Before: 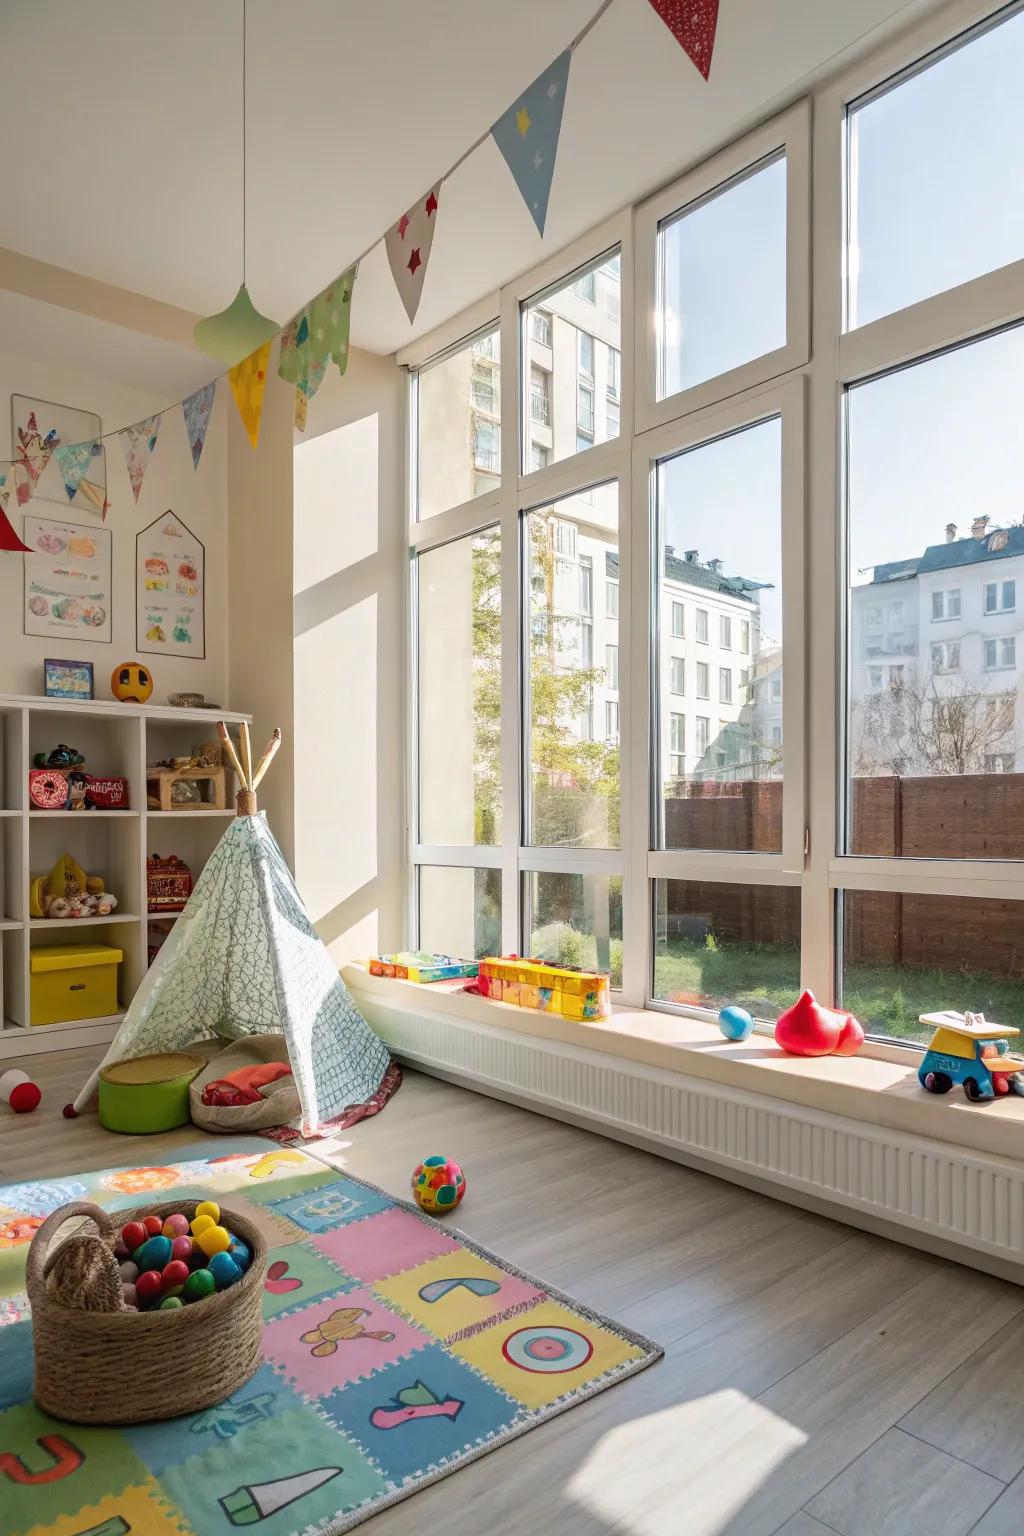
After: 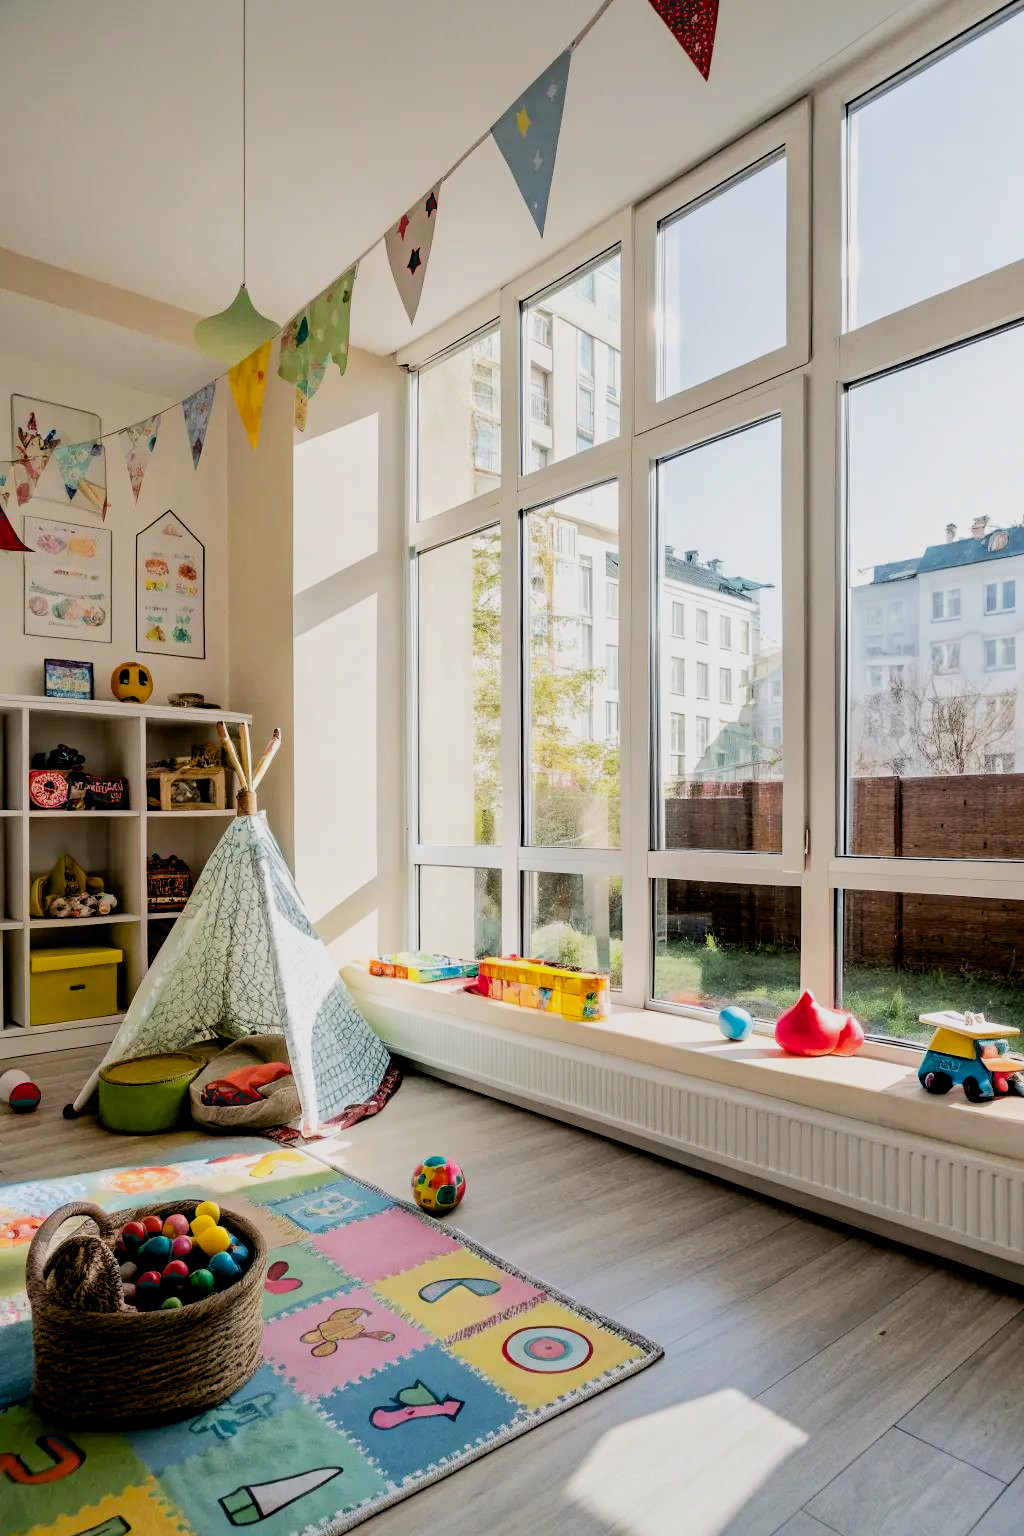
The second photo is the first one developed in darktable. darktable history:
exposure: black level correction 0.025, exposure 0.181 EV, compensate highlight preservation false
filmic rgb: black relative exposure -5.08 EV, white relative exposure 3.96 EV, hardness 2.88, contrast 1.203, highlights saturation mix -29.96%
